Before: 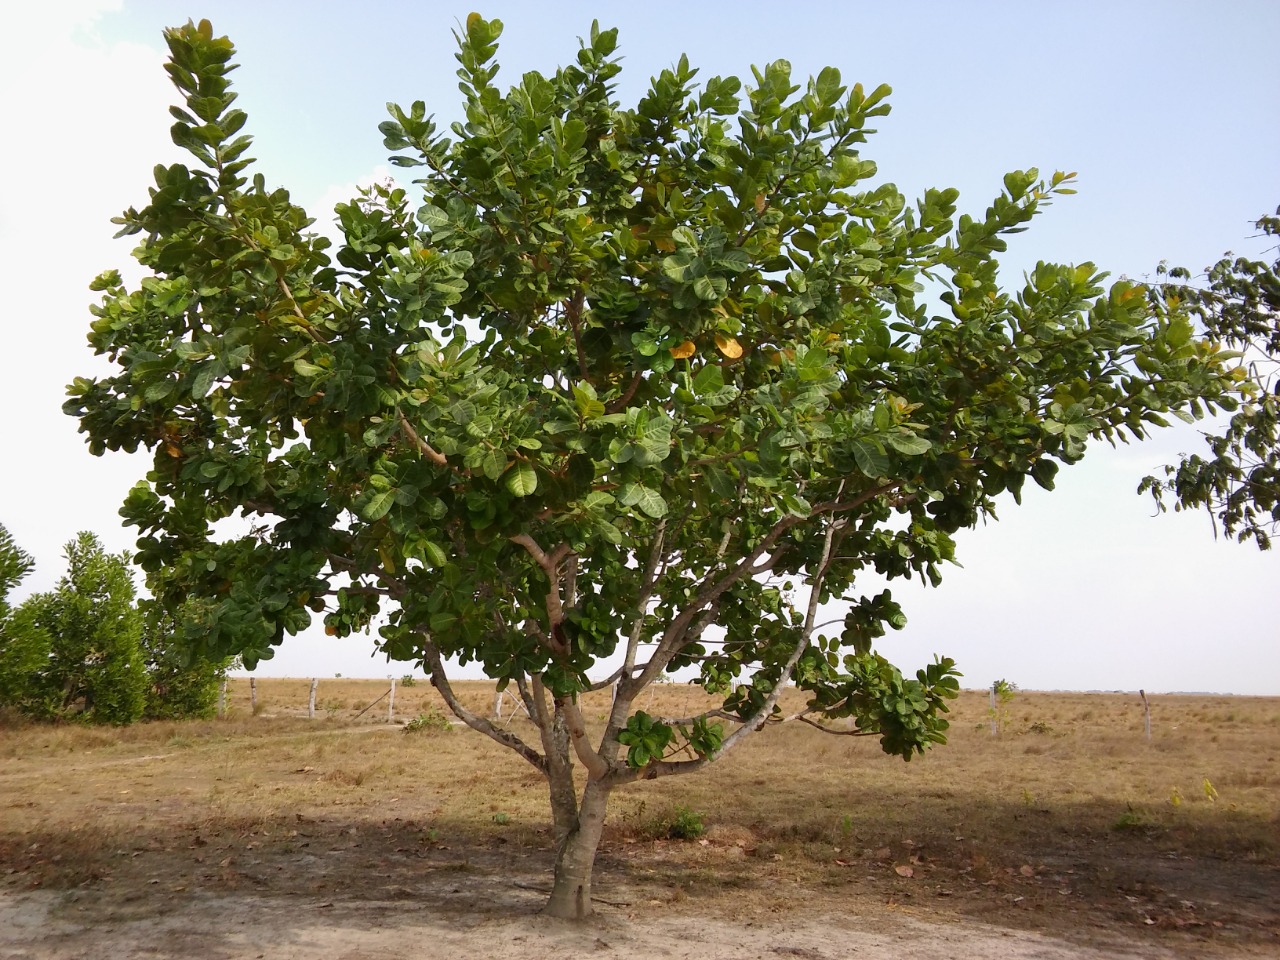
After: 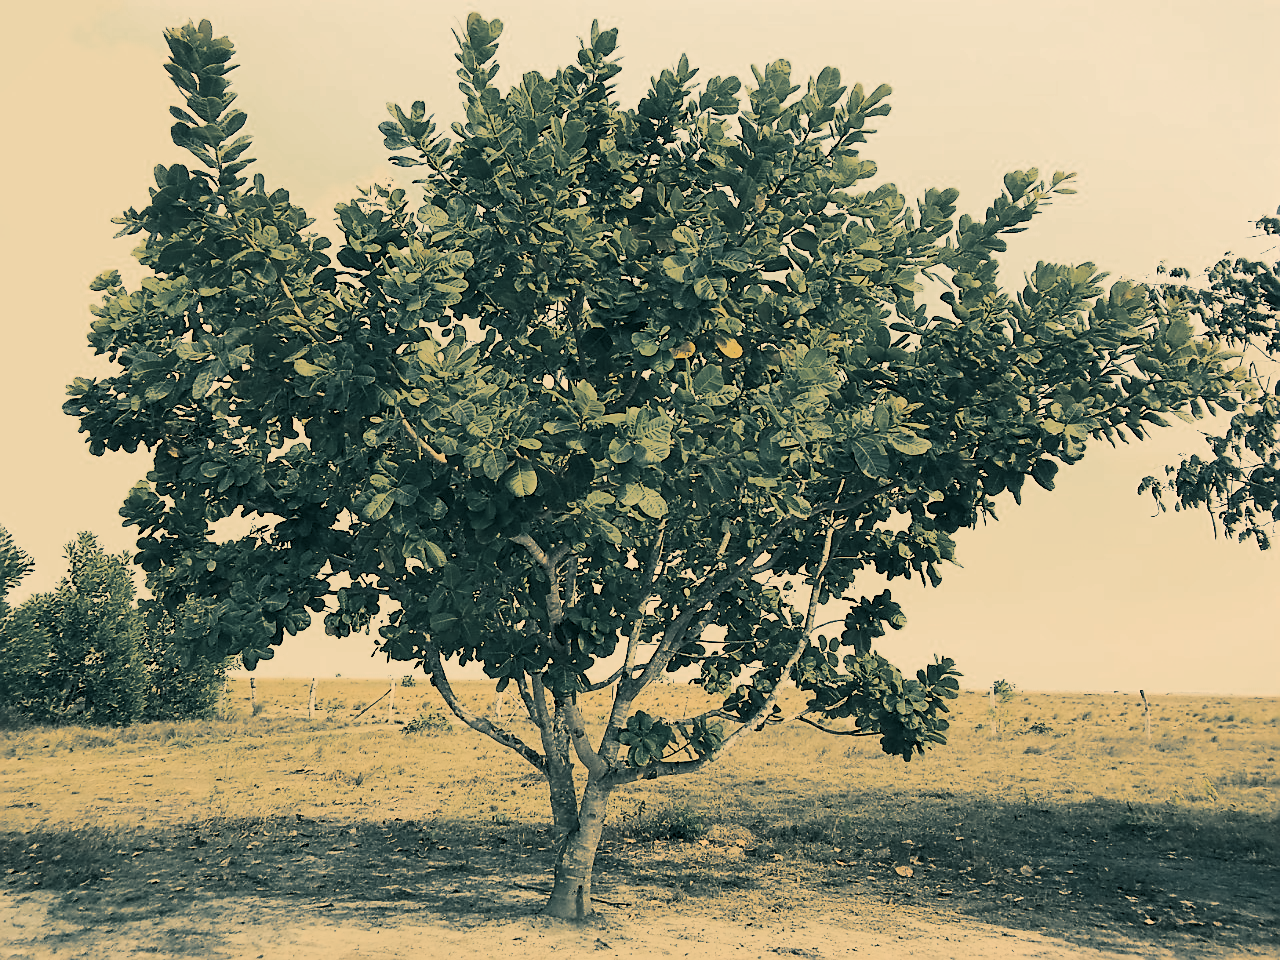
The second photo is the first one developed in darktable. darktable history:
sharpen: radius 1.4, amount 1.25, threshold 0.7
split-toning: shadows › hue 205.2°, shadows › saturation 0.43, highlights › hue 54°, highlights › saturation 0.54
tone curve: curves: ch0 [(0, 0) (0.004, 0.001) (0.133, 0.112) (0.325, 0.362) (0.832, 0.893) (1, 1)], color space Lab, linked channels, preserve colors none
color correction: highlights a* 5.62, highlights b* 33.57, shadows a* -25.86, shadows b* 4.02
local contrast: mode bilateral grid, contrast 15, coarseness 36, detail 105%, midtone range 0.2
contrast brightness saturation: contrast 0.57, brightness 0.57, saturation -0.34
color zones: curves: ch0 [(0, 0.48) (0.209, 0.398) (0.305, 0.332) (0.429, 0.493) (0.571, 0.5) (0.714, 0.5) (0.857, 0.5) (1, 0.48)]; ch1 [(0, 0.736) (0.143, 0.625) (0.225, 0.371) (0.429, 0.256) (0.571, 0.241) (0.714, 0.213) (0.857, 0.48) (1, 0.736)]; ch2 [(0, 0.448) (0.143, 0.498) (0.286, 0.5) (0.429, 0.5) (0.571, 0.5) (0.714, 0.5) (0.857, 0.5) (1, 0.448)]
